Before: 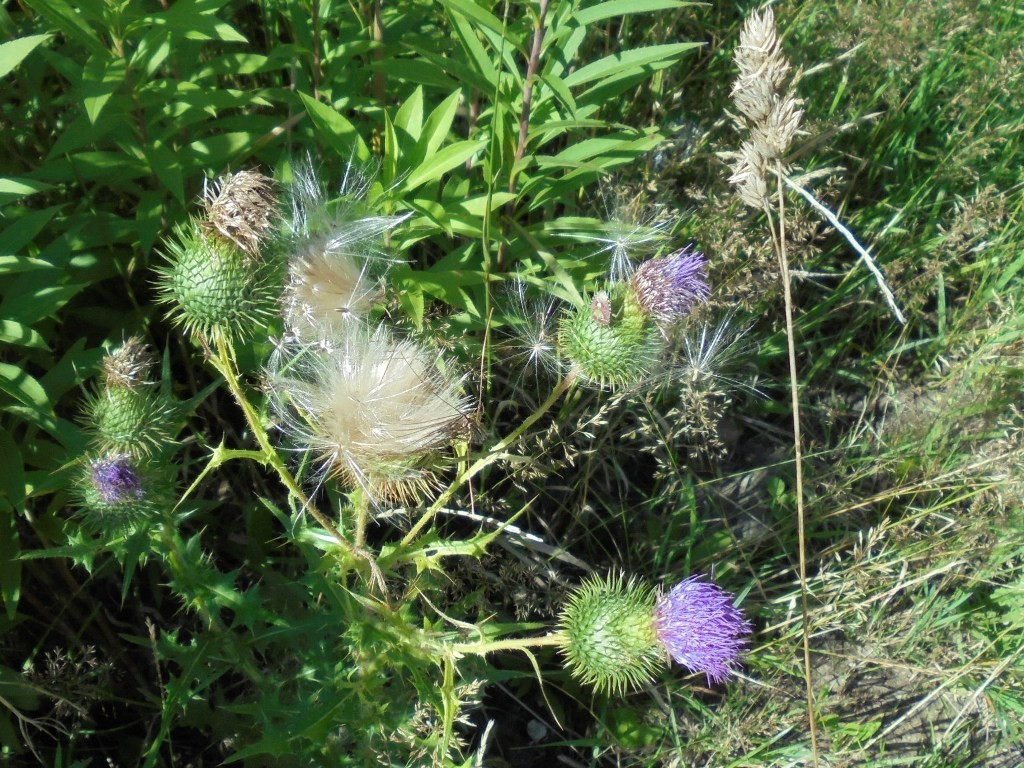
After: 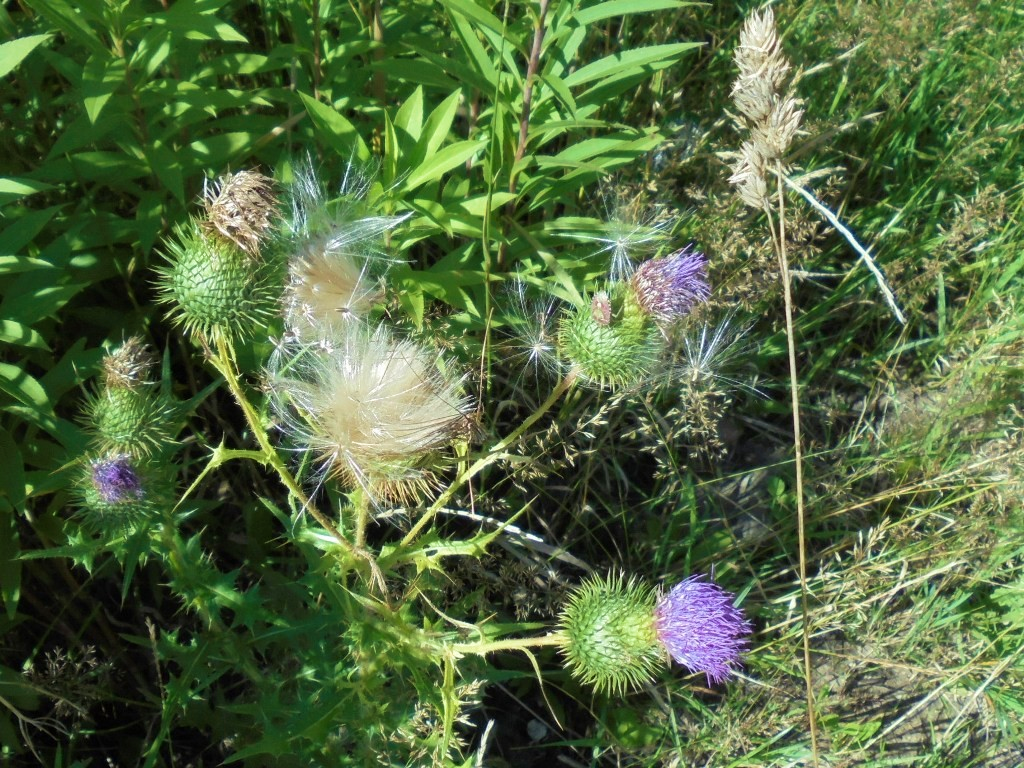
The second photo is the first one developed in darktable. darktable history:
velvia: on, module defaults
exposure: compensate highlight preservation false
